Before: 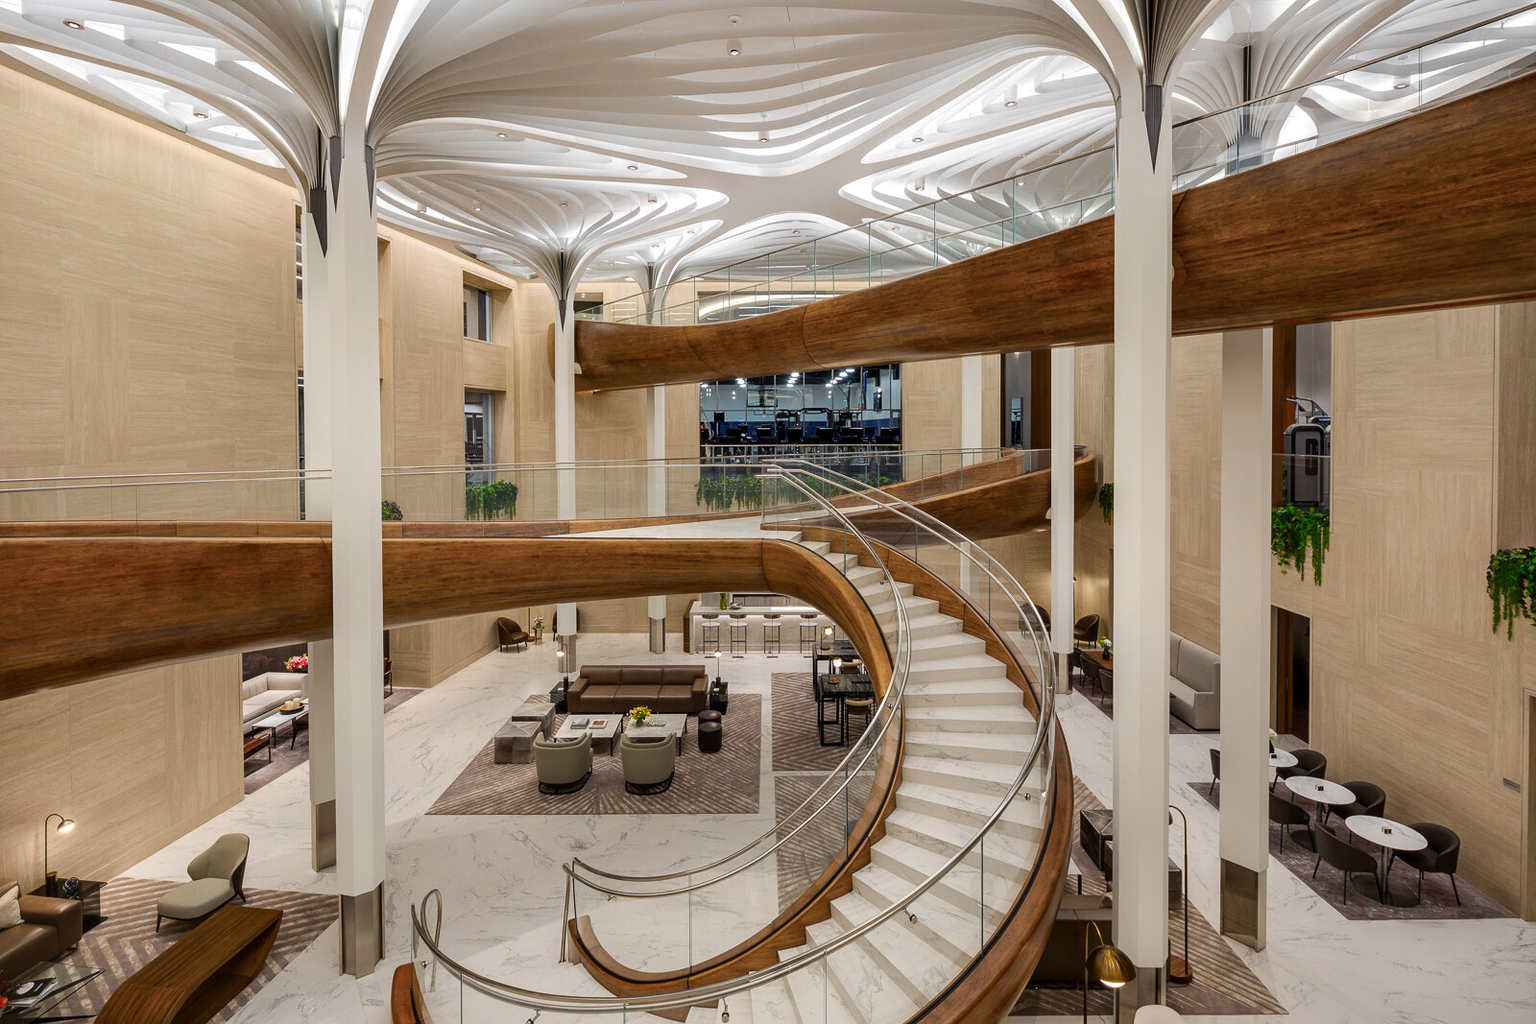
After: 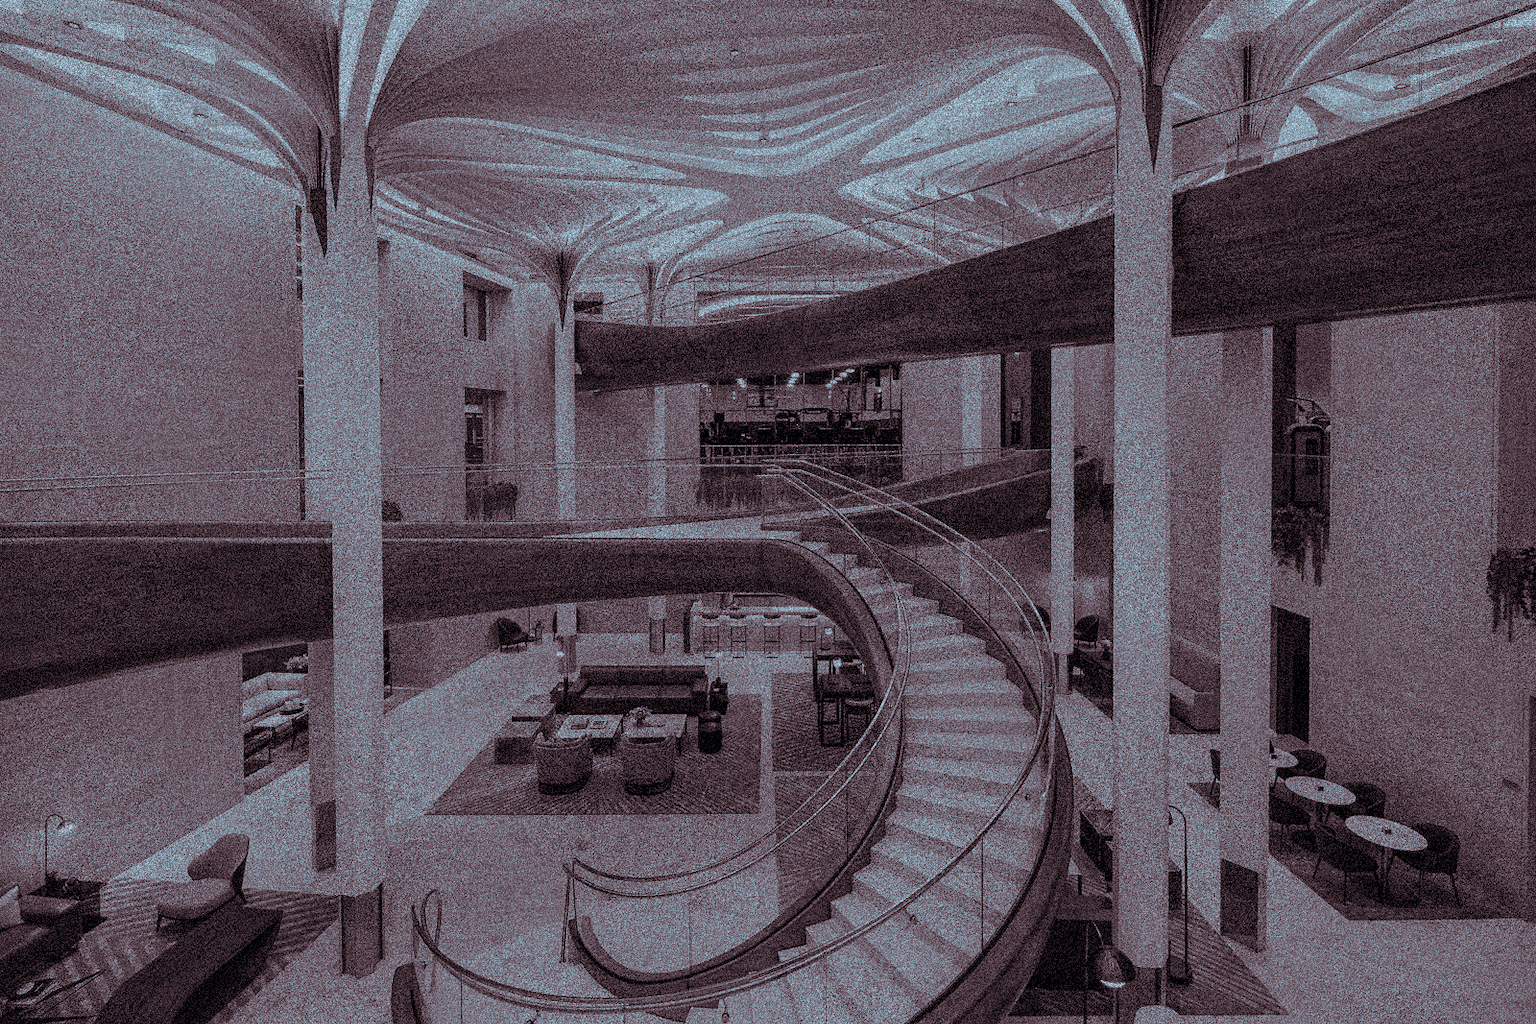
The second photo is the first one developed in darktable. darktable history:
tone equalizer: on, module defaults
colorize: hue 194.4°, saturation 29%, source mix 61.75%, lightness 3.98%, version 1
exposure: black level correction 0, exposure 0.7 EV, compensate exposure bias true, compensate highlight preservation false
grain: coarseness 3.75 ISO, strength 100%, mid-tones bias 0%
split-toning: shadows › saturation 0.41, highlights › saturation 0, compress 33.55%
